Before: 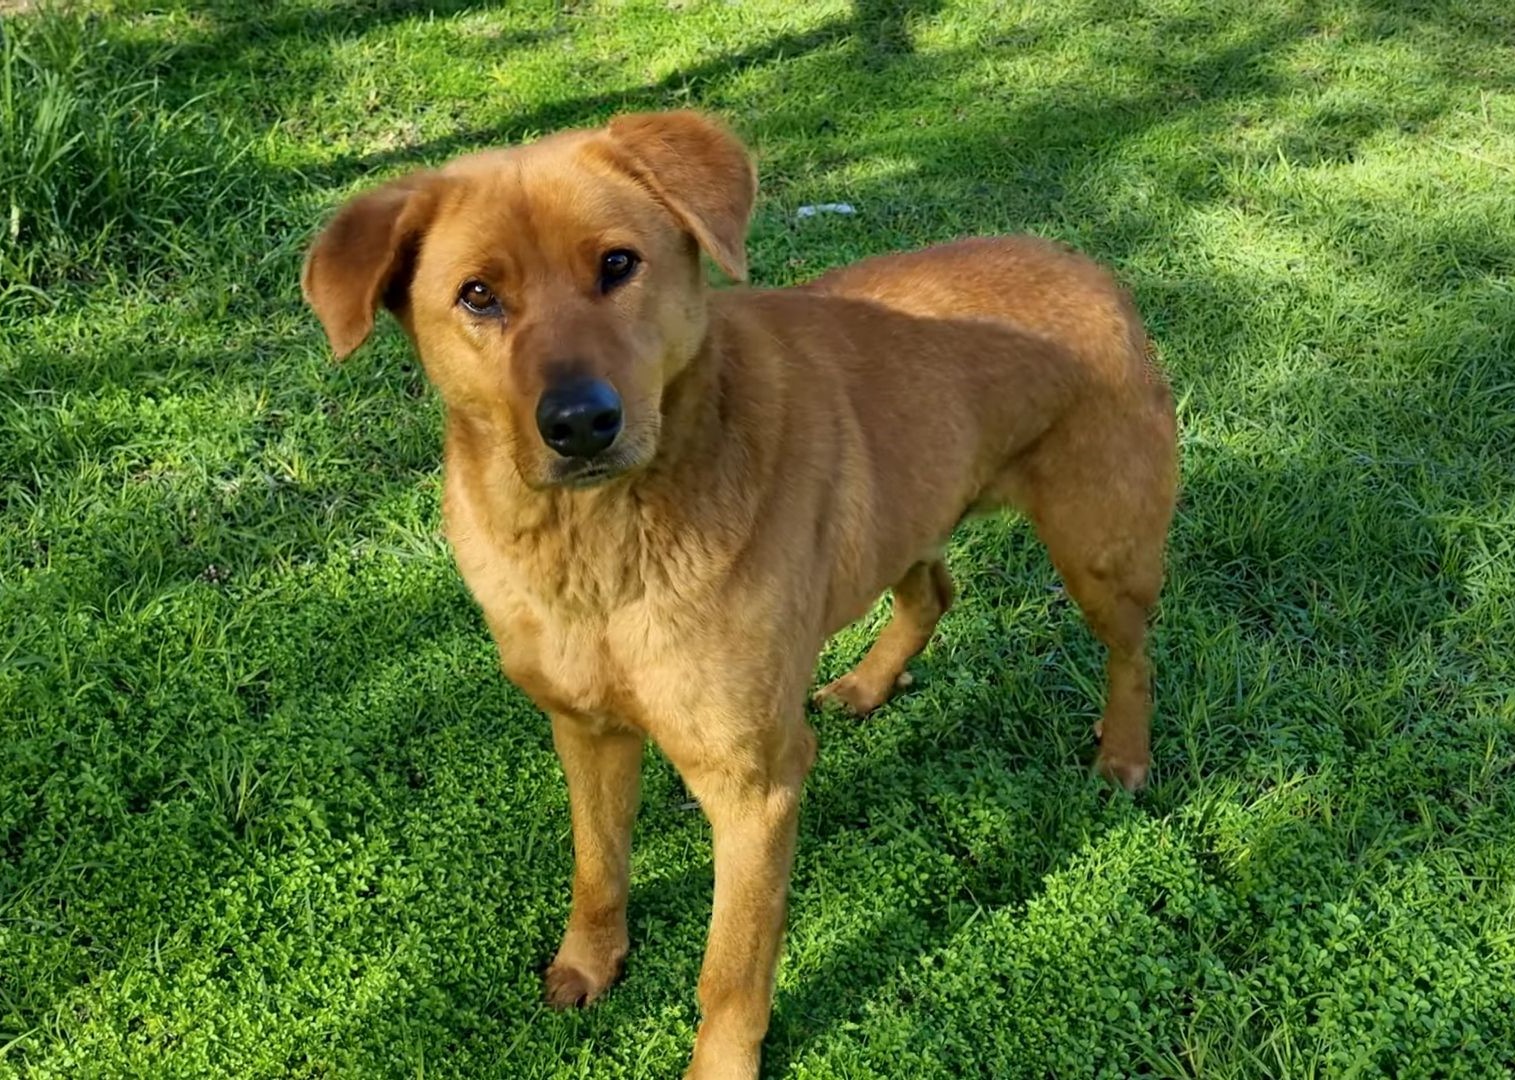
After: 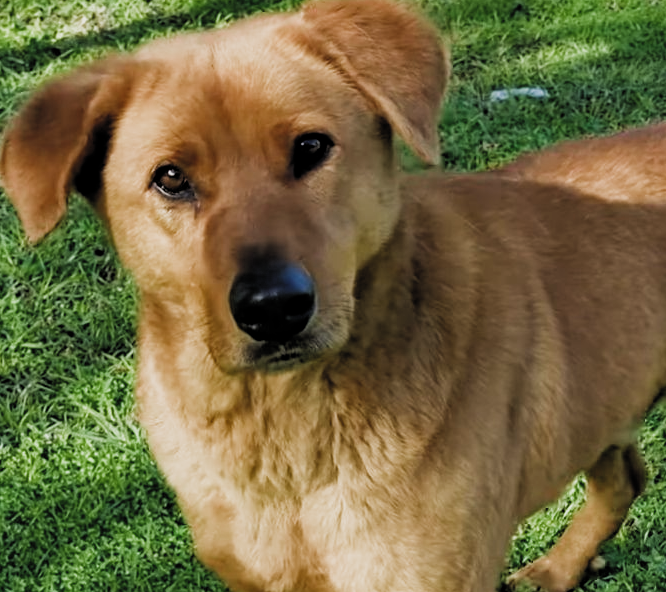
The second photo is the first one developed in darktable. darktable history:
tone equalizer: edges refinement/feathering 500, mask exposure compensation -1.57 EV, preserve details no
filmic rgb: black relative exposure -4.93 EV, white relative exposure 2.83 EV, threshold 6 EV, hardness 3.71, color science v5 (2021), contrast in shadows safe, contrast in highlights safe, enable highlight reconstruction true
crop: left 20.289%, top 10.78%, right 35.715%, bottom 34.397%
